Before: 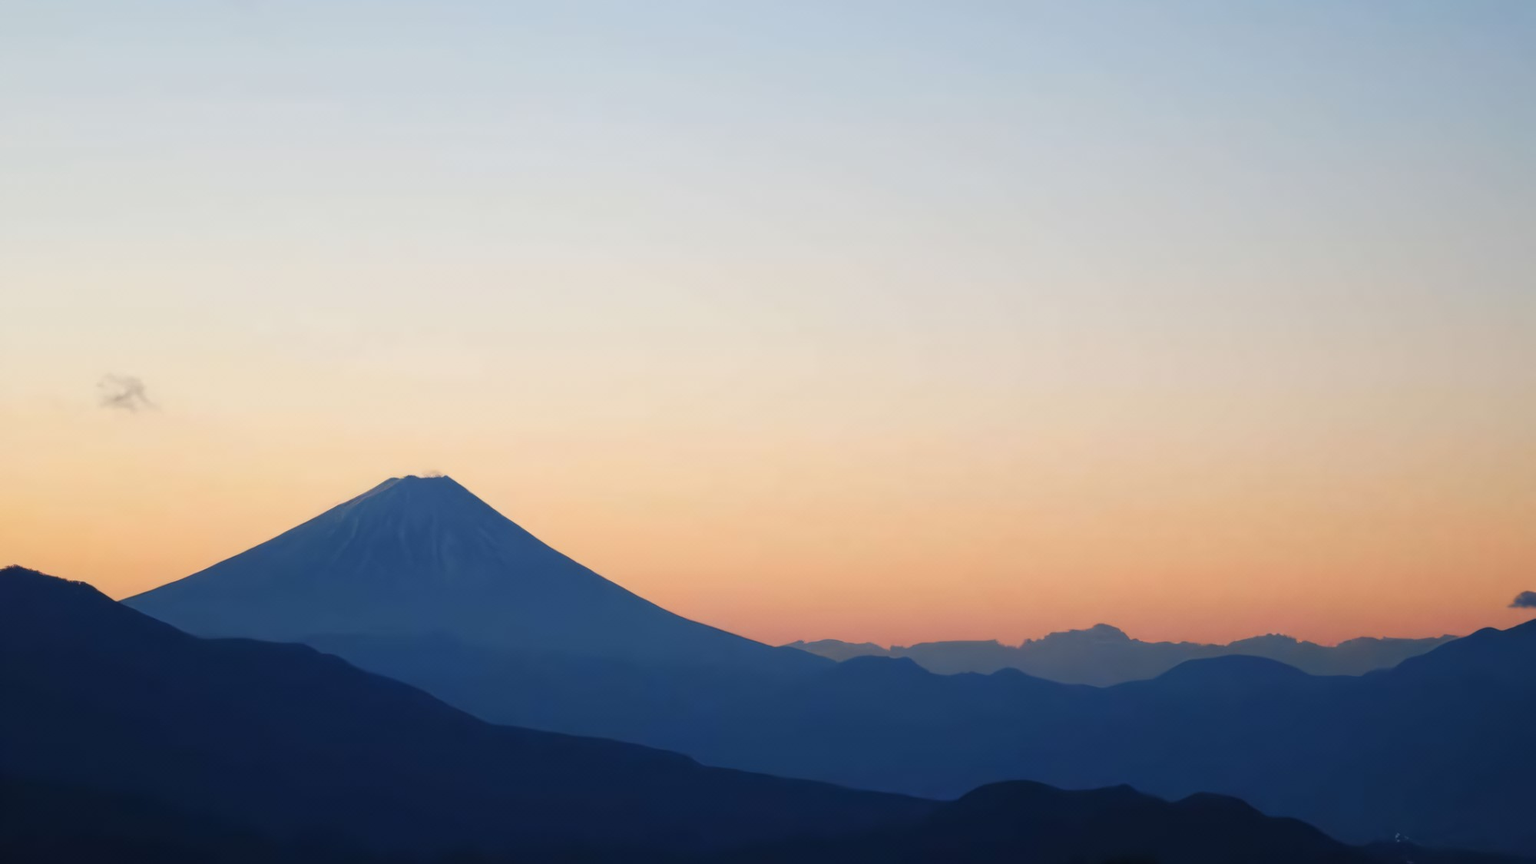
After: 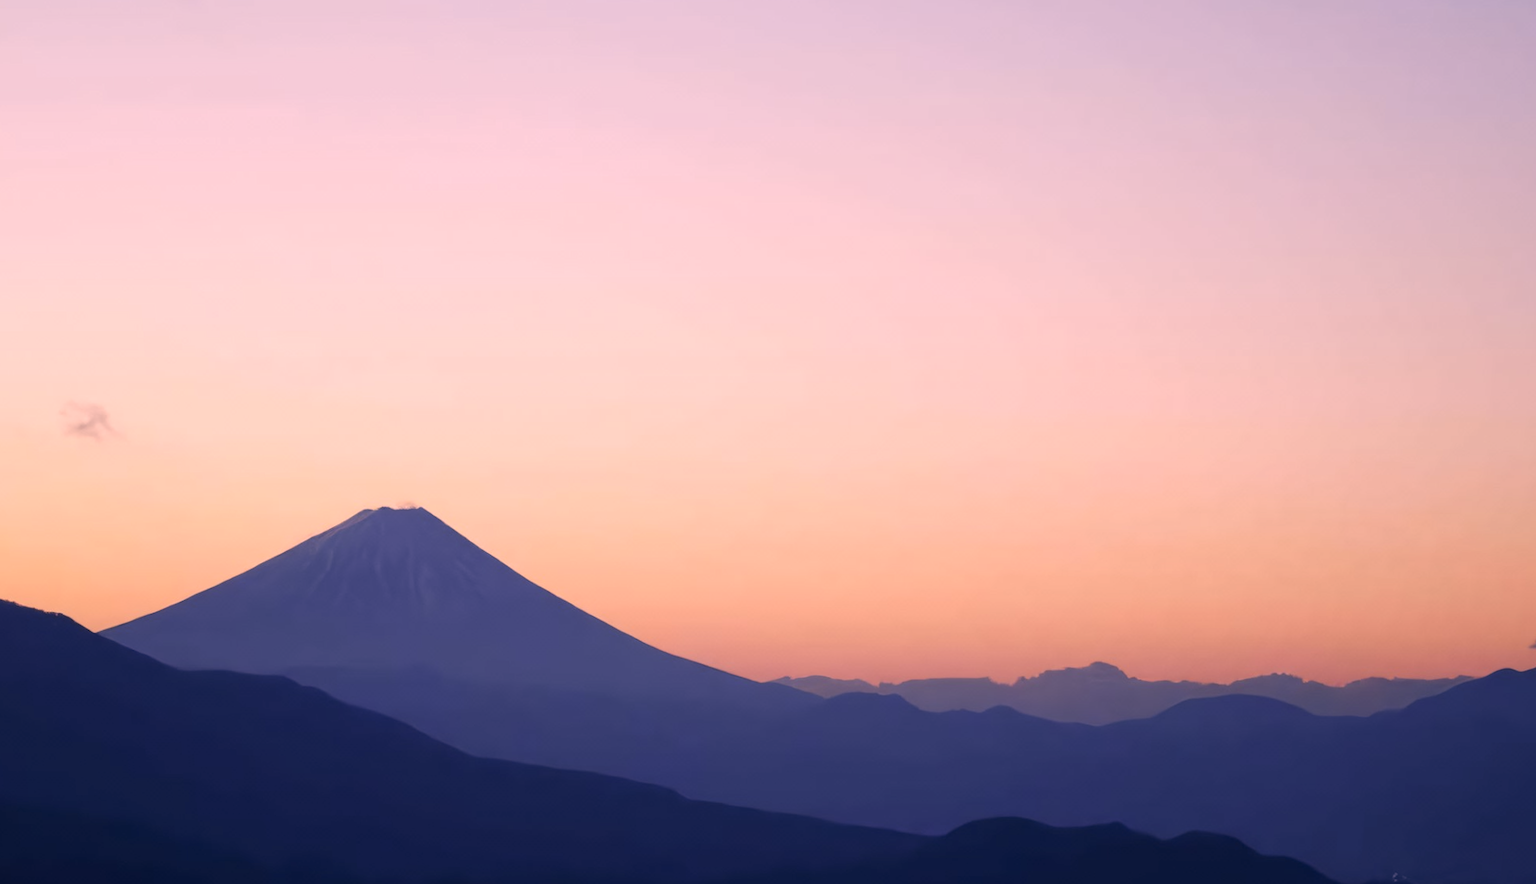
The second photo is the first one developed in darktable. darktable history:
white balance: red 1.042, blue 1.17
color correction: highlights a* 19.59, highlights b* 27.49, shadows a* 3.46, shadows b* -17.28, saturation 0.73
rotate and perspective: rotation 0.074°, lens shift (vertical) 0.096, lens shift (horizontal) -0.041, crop left 0.043, crop right 0.952, crop top 0.024, crop bottom 0.979
